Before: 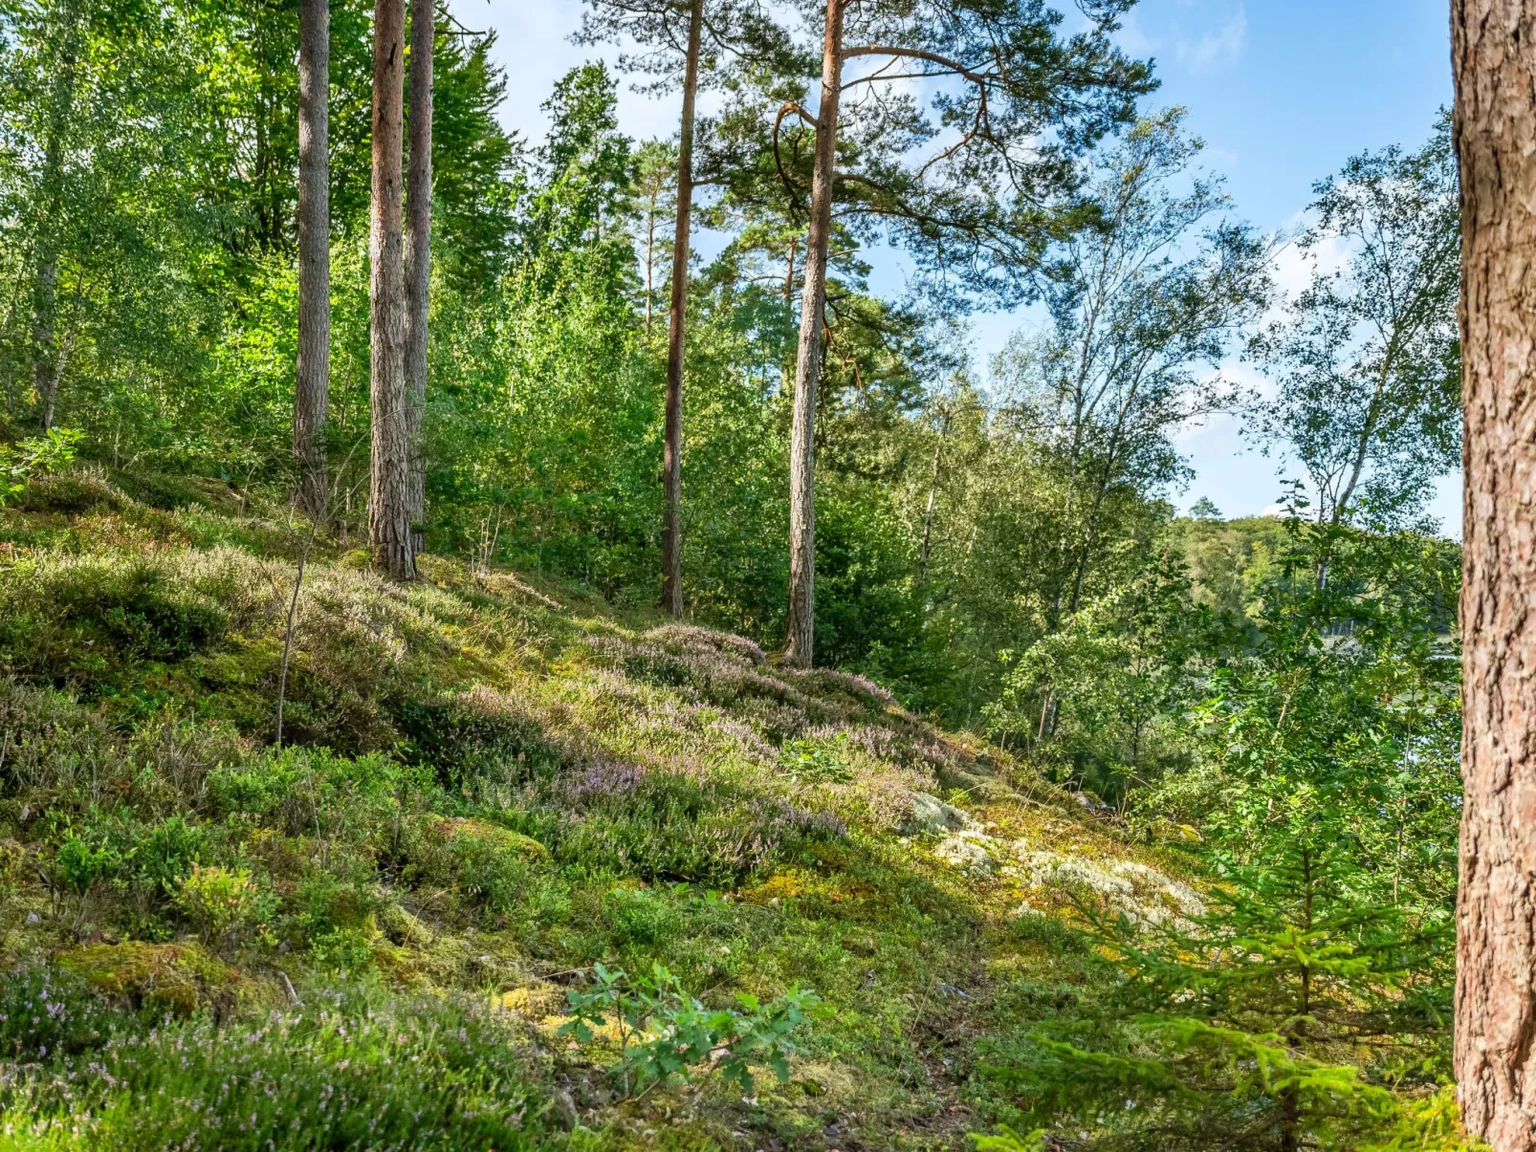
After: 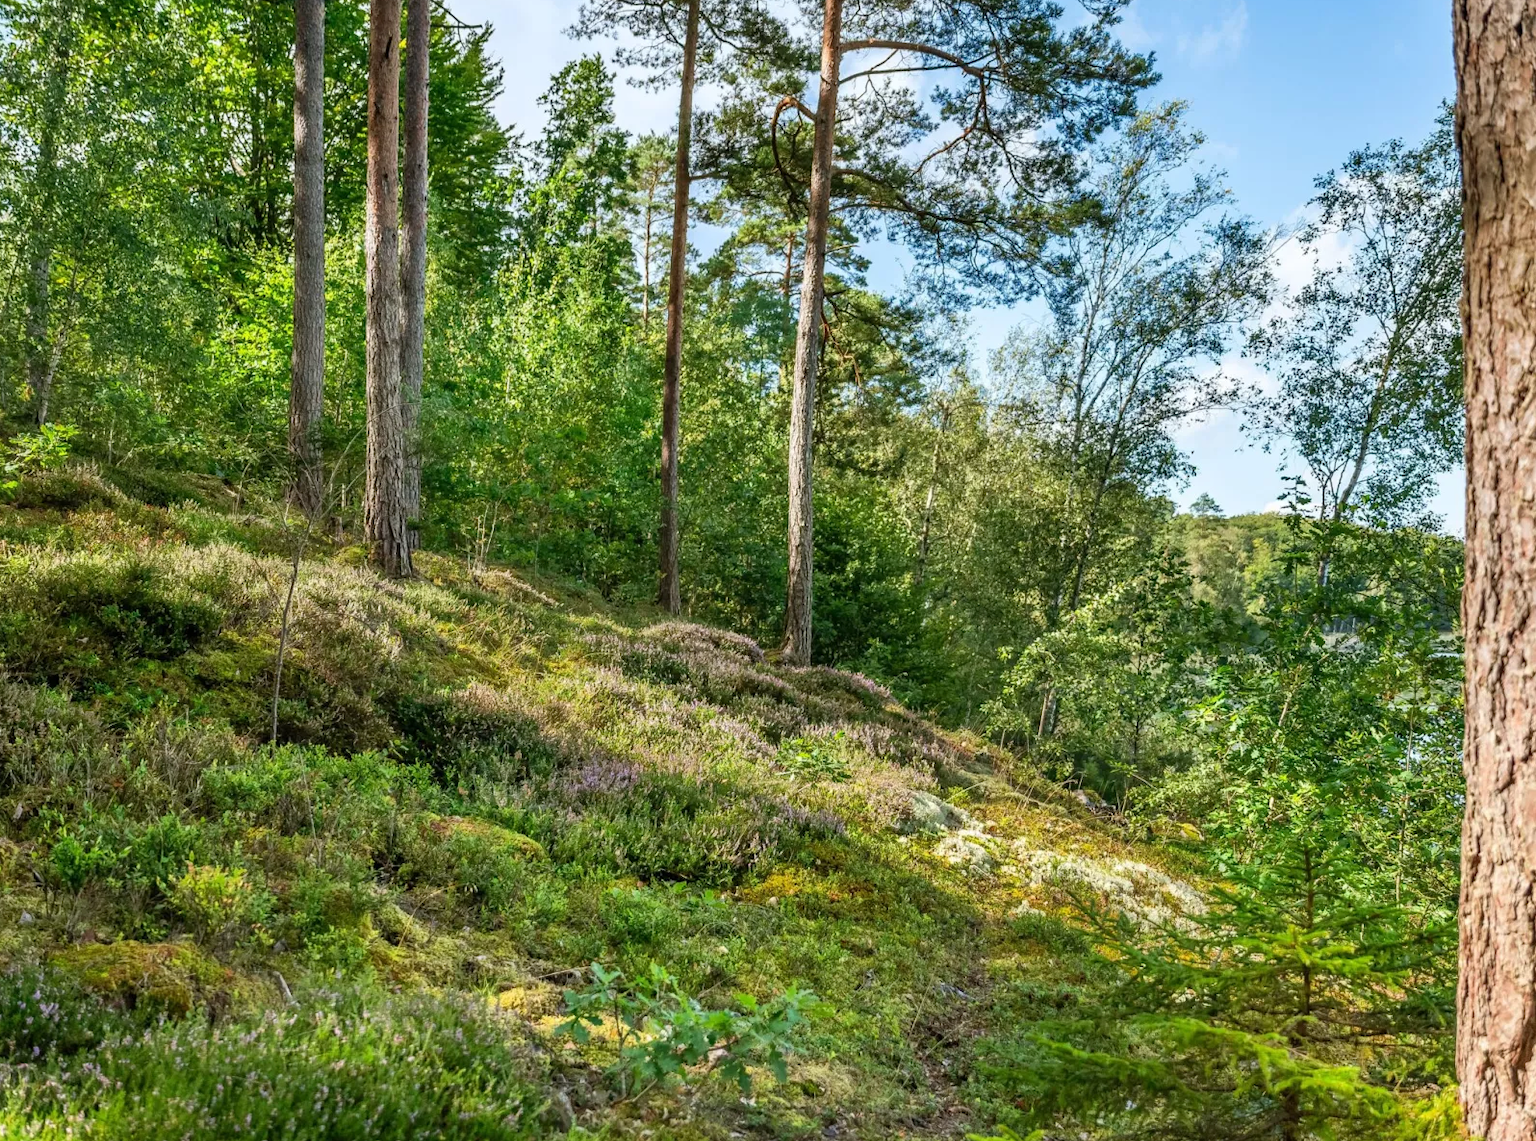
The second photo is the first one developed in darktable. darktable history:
crop: left 0.476%, top 0.613%, right 0.126%, bottom 0.887%
